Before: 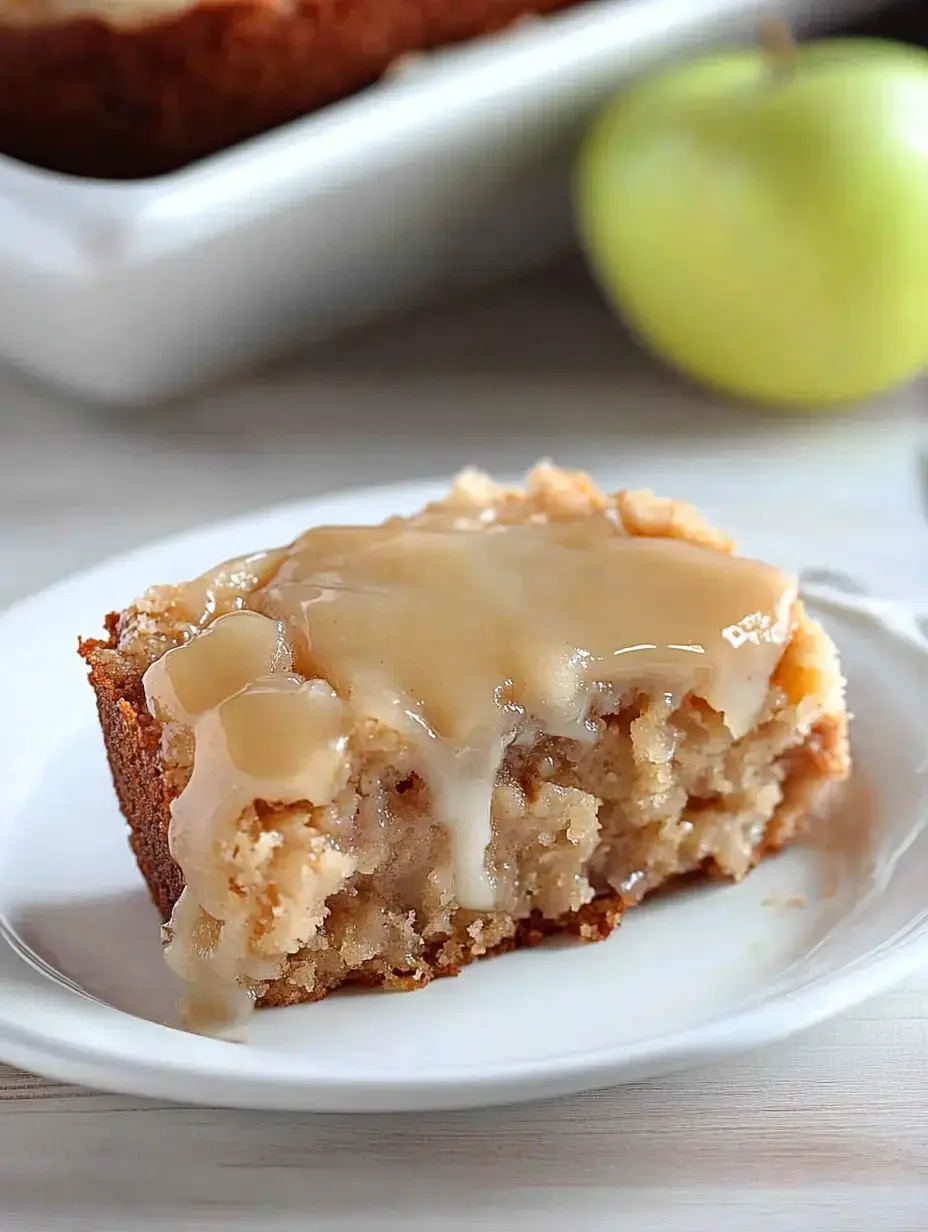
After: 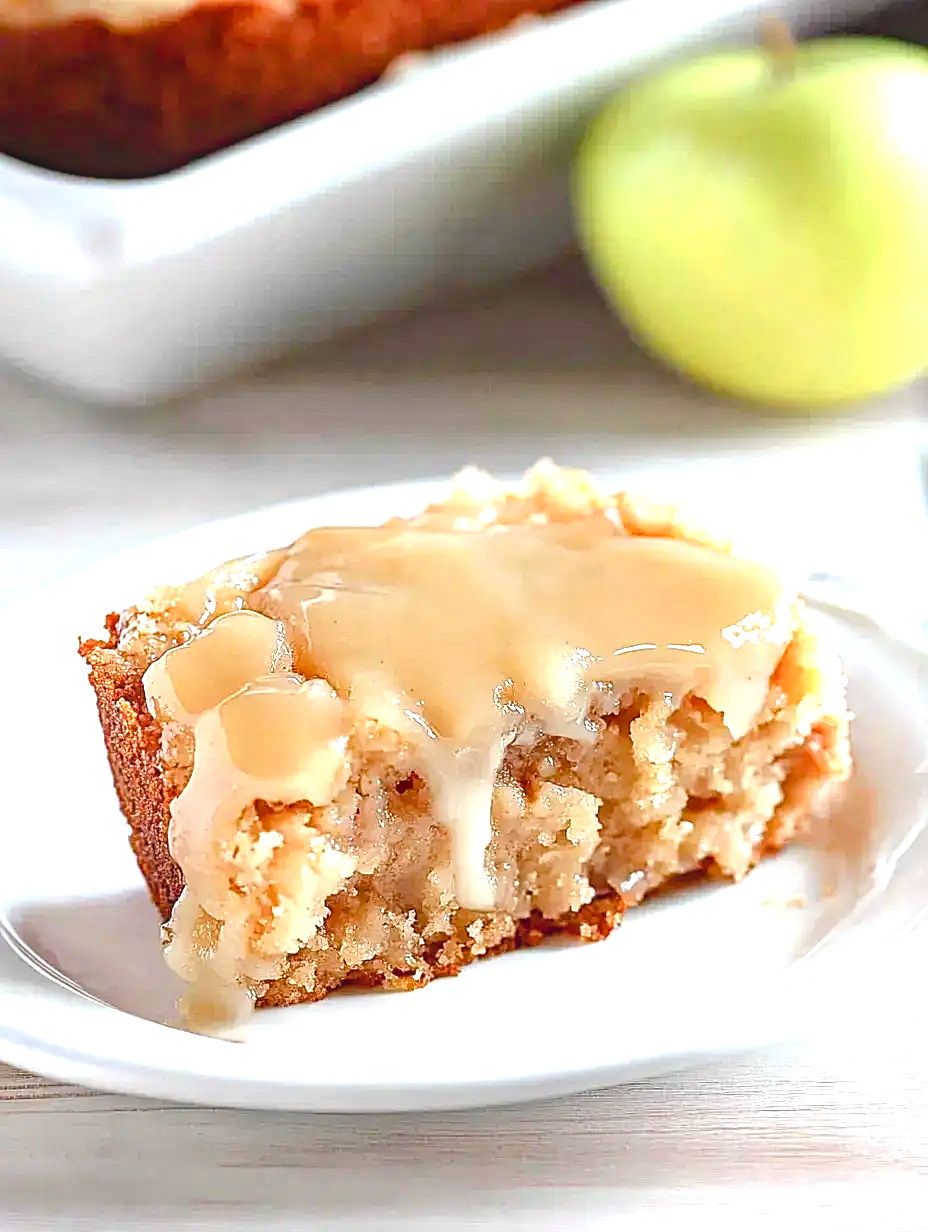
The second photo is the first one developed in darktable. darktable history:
exposure: exposure 0.642 EV, compensate exposure bias true, compensate highlight preservation false
haze removal: strength 0.106, compatibility mode true, adaptive false
color balance rgb: shadows lift › chroma 0.681%, shadows lift › hue 114.29°, perceptual saturation grading › global saturation 0.928%, perceptual saturation grading › highlights -19.676%, perceptual saturation grading › shadows 20.348%, global vibrance 20%
levels: levels [0, 0.435, 0.917]
local contrast: detail 110%
sharpen: on, module defaults
